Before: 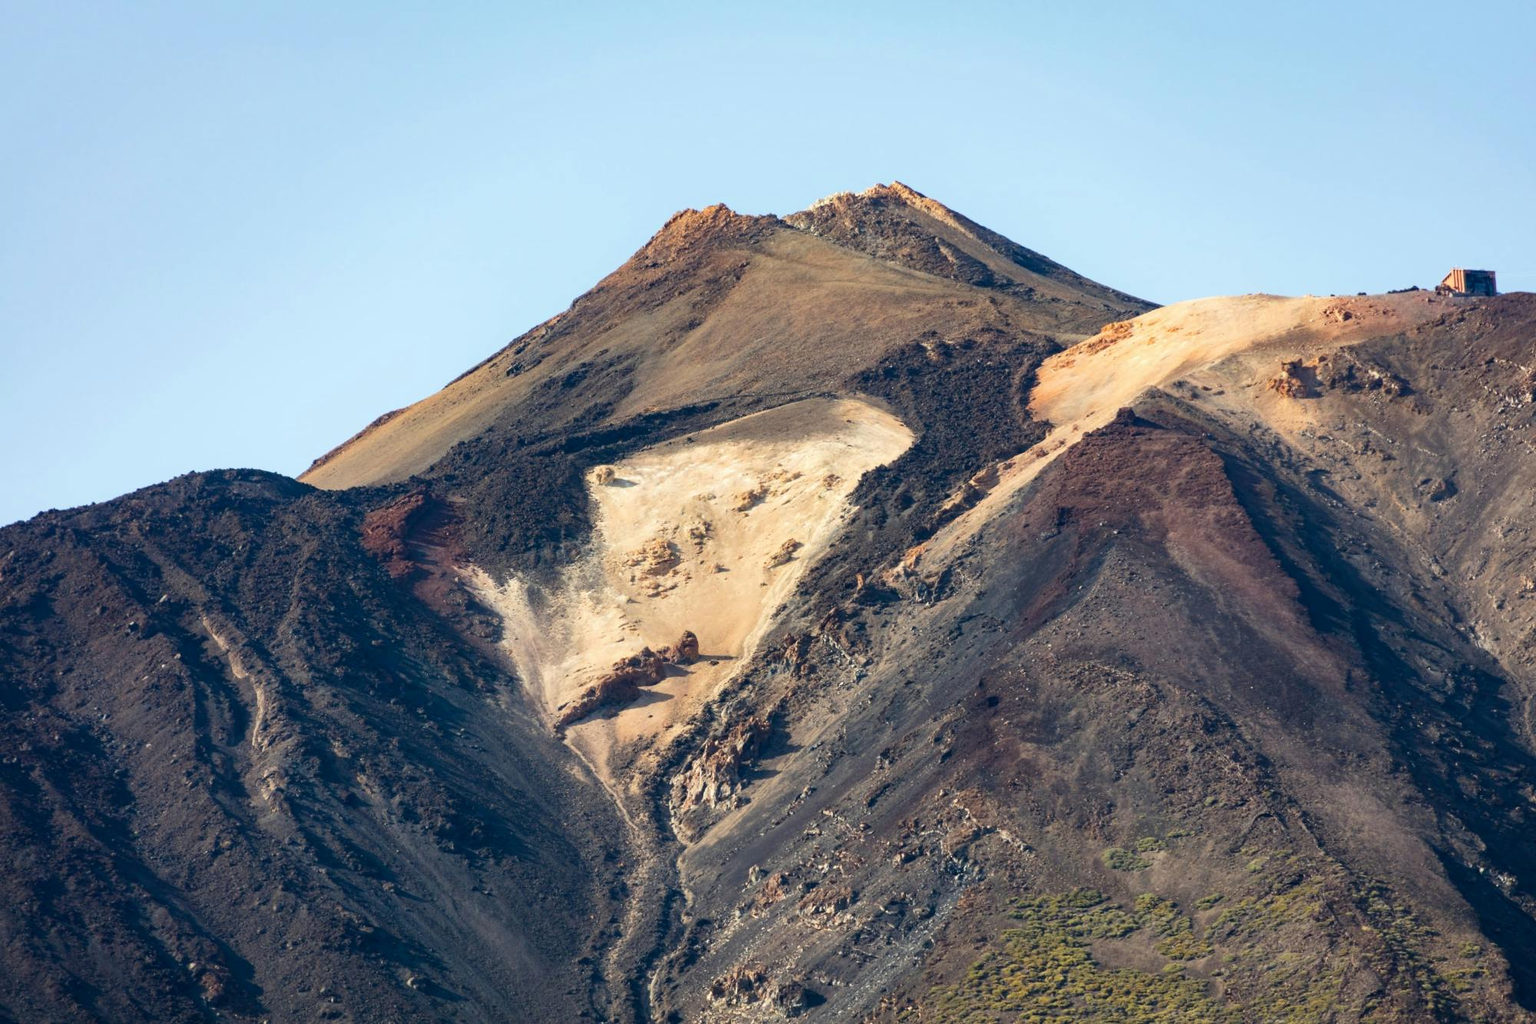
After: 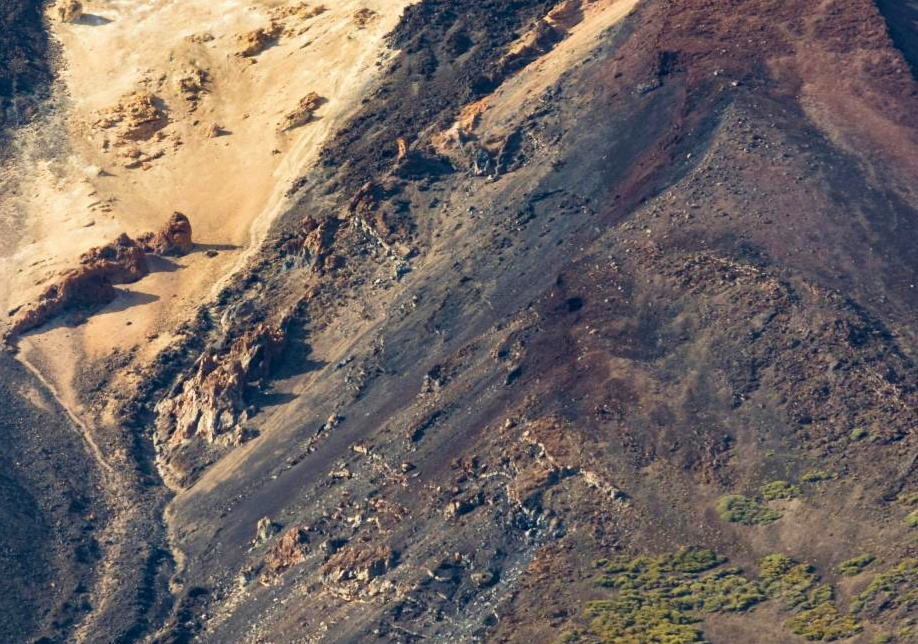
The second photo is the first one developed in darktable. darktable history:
shadows and highlights: shadows 23.14, highlights -48.58, soften with gaussian
crop: left 35.941%, top 45.733%, right 18.157%, bottom 5.888%
velvia: on, module defaults
